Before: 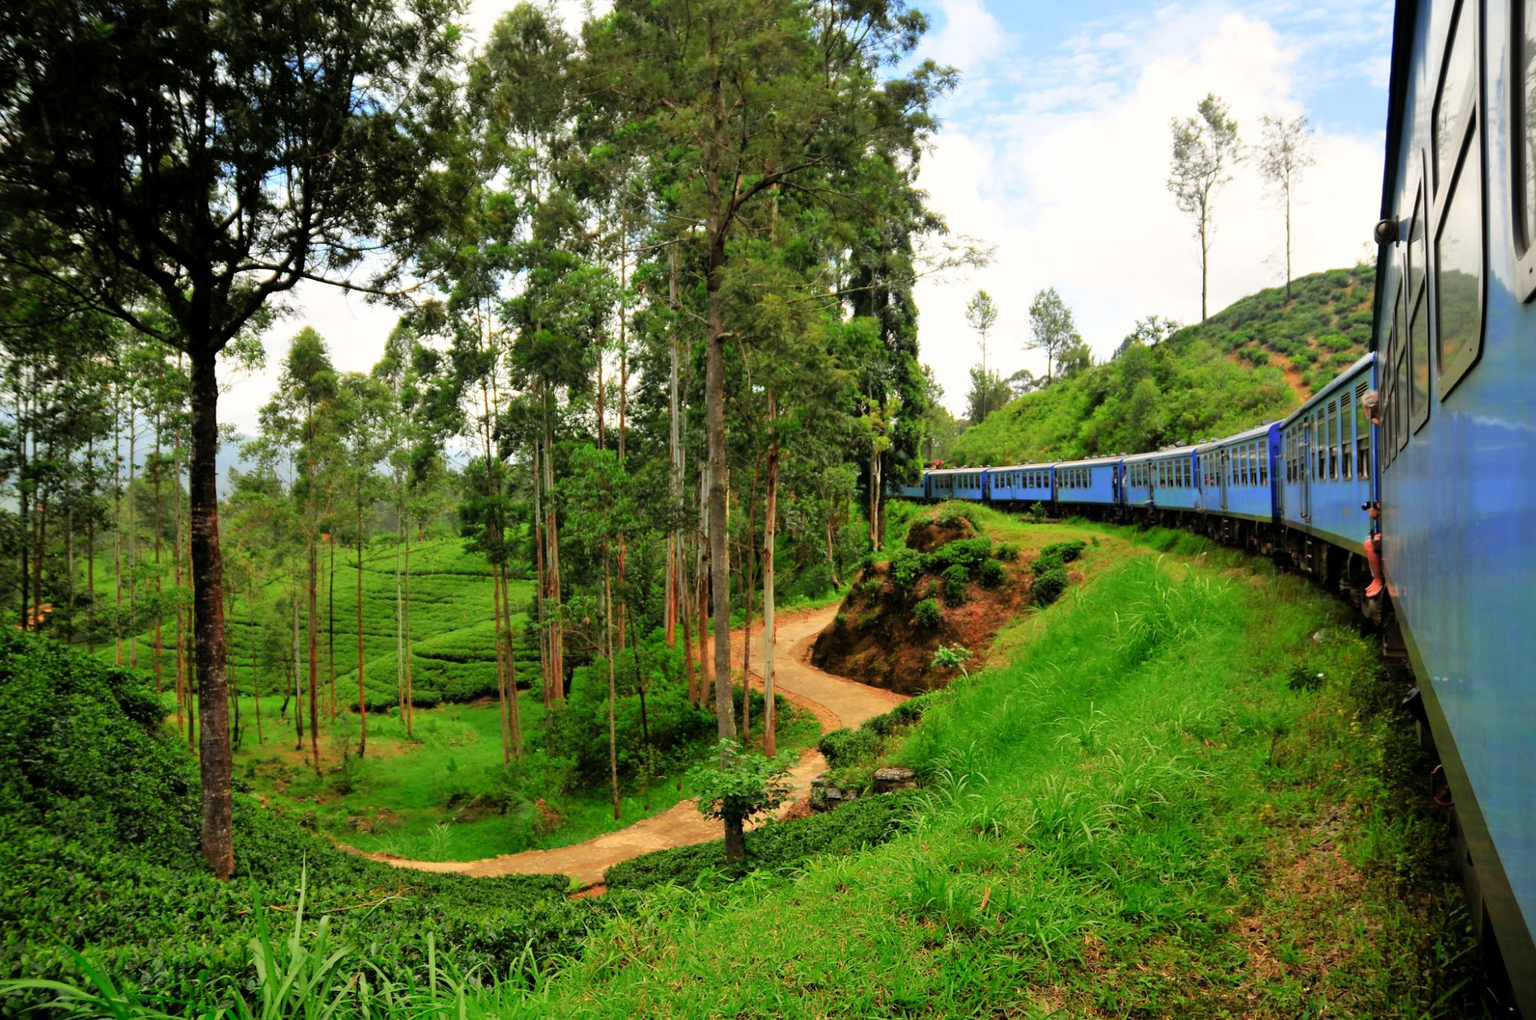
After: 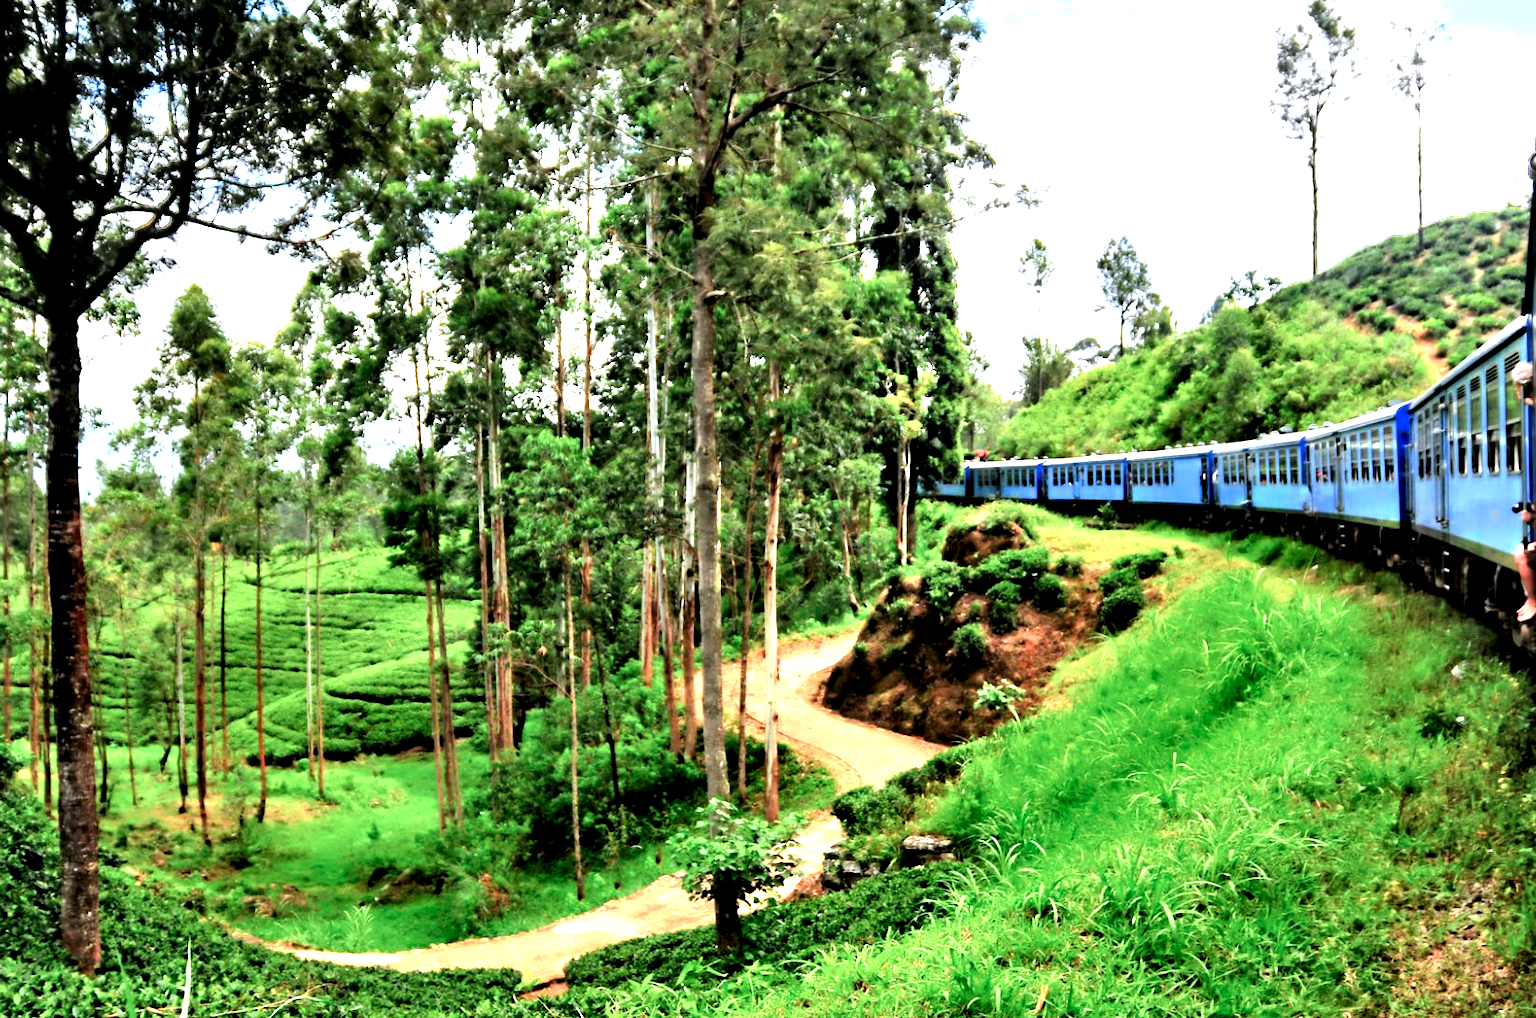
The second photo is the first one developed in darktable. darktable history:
exposure: exposure 1 EV, compensate exposure bias true, compensate highlight preservation false
crop and rotate: left 10%, top 9.84%, right 10.021%, bottom 10.28%
color calibration: illuminant custom, x 0.371, y 0.382, temperature 4283.15 K
contrast equalizer: y [[0.783, 0.666, 0.575, 0.77, 0.556, 0.501], [0.5 ×6], [0.5 ×6], [0, 0.02, 0.272, 0.399, 0.062, 0], [0 ×6]]
